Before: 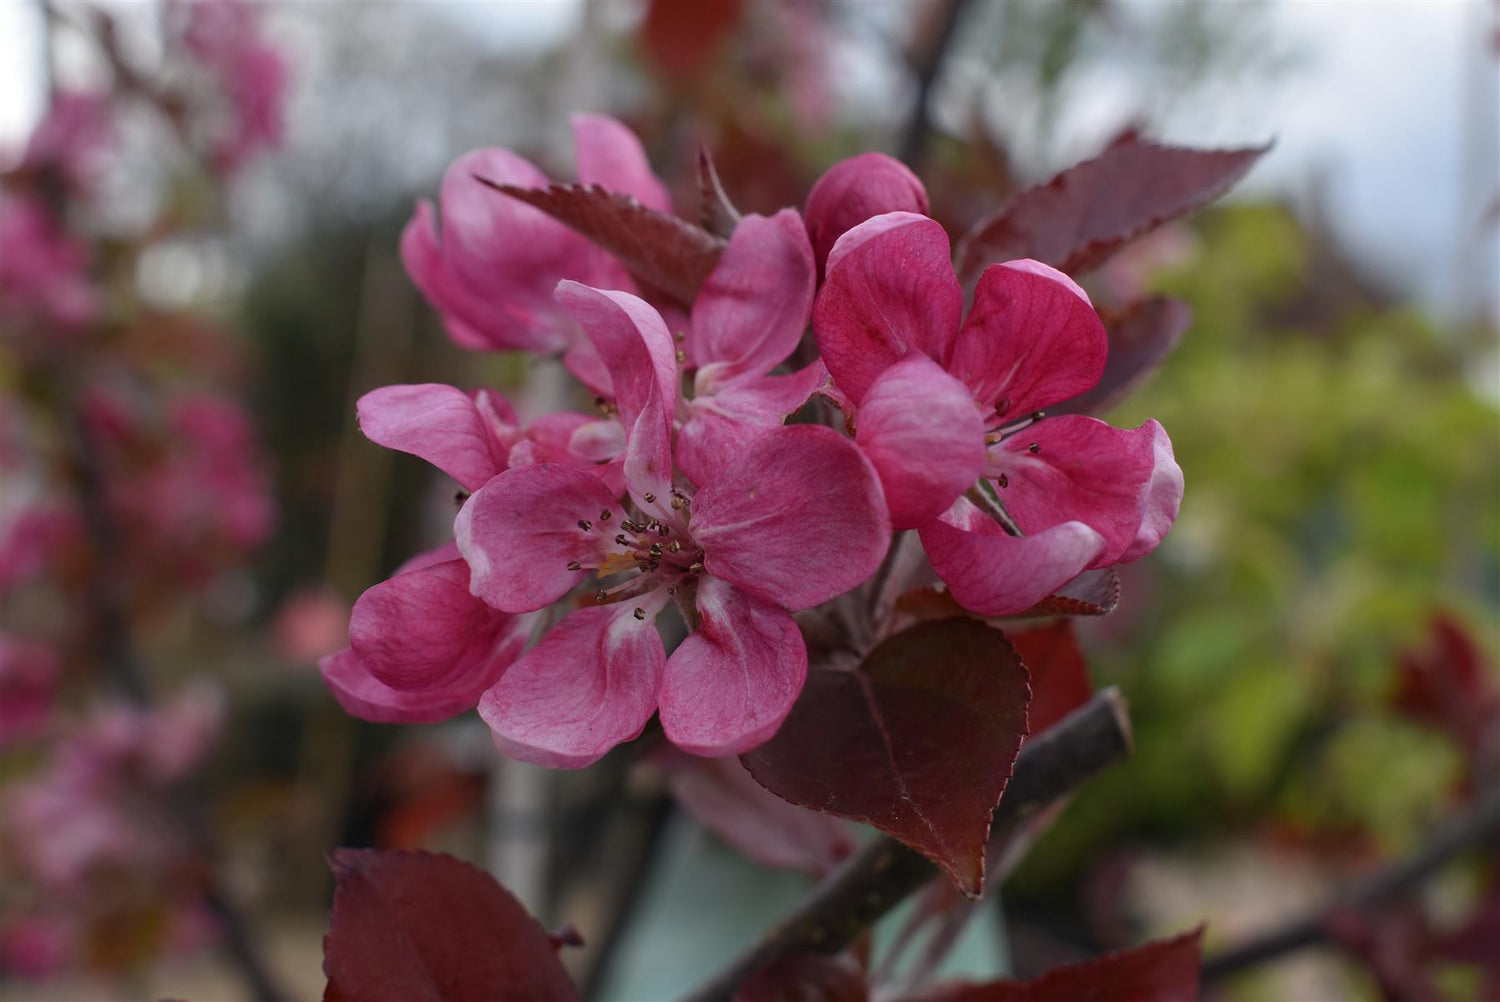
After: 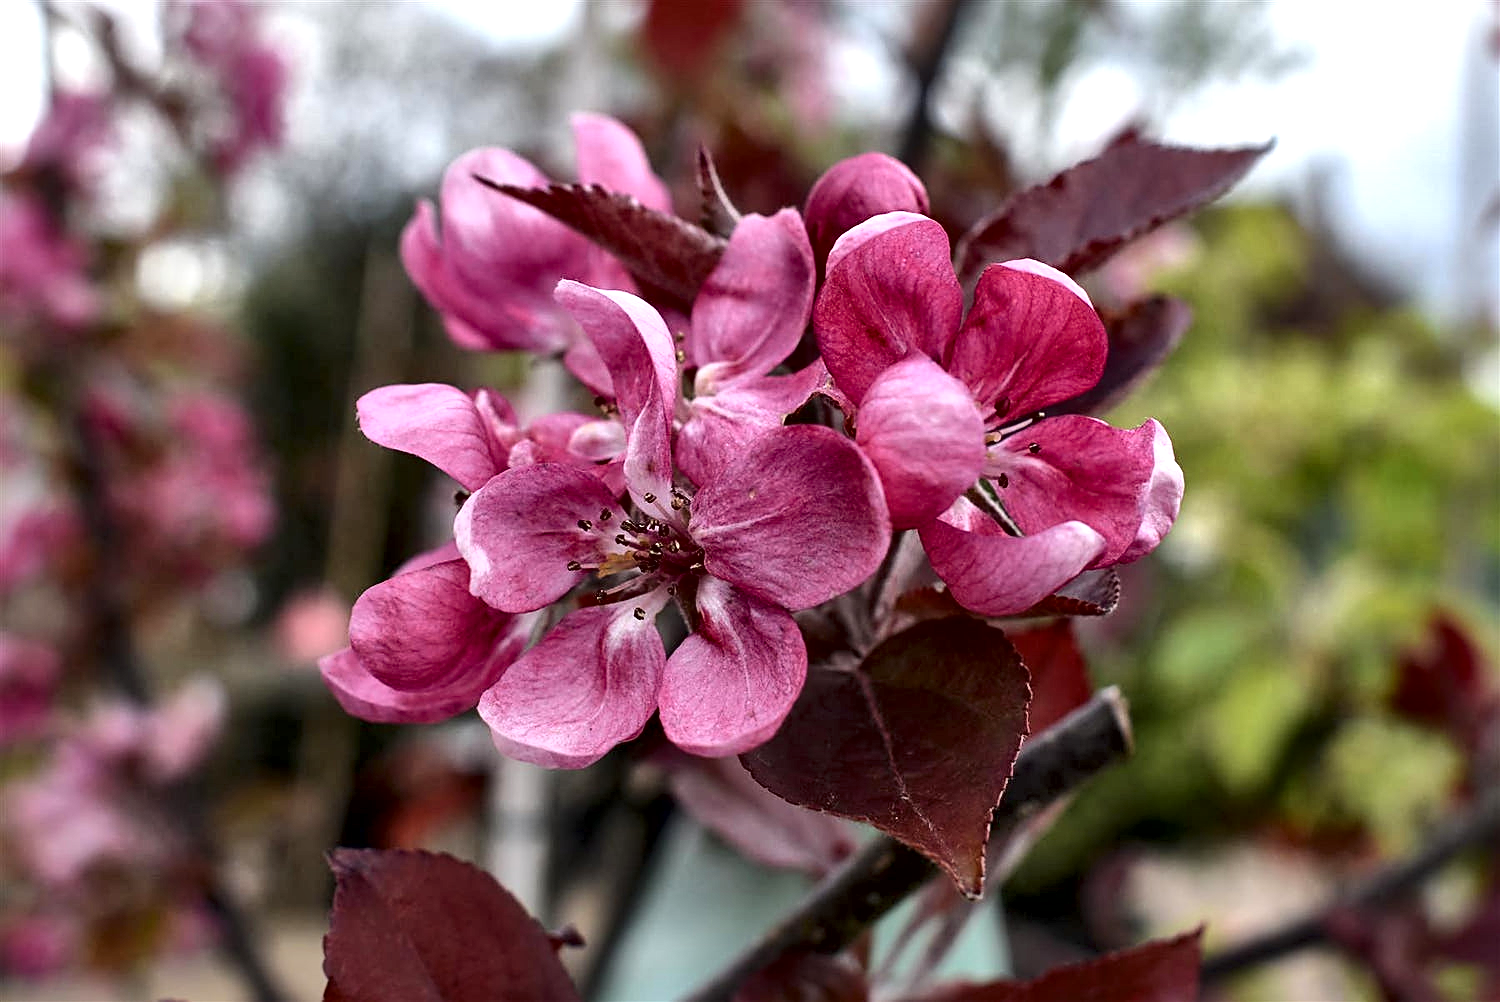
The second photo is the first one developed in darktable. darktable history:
local contrast: mode bilateral grid, contrast 44, coarseness 69, detail 214%, midtone range 0.2
exposure: exposure 0.574 EV, compensate highlight preservation false
sharpen: on, module defaults
